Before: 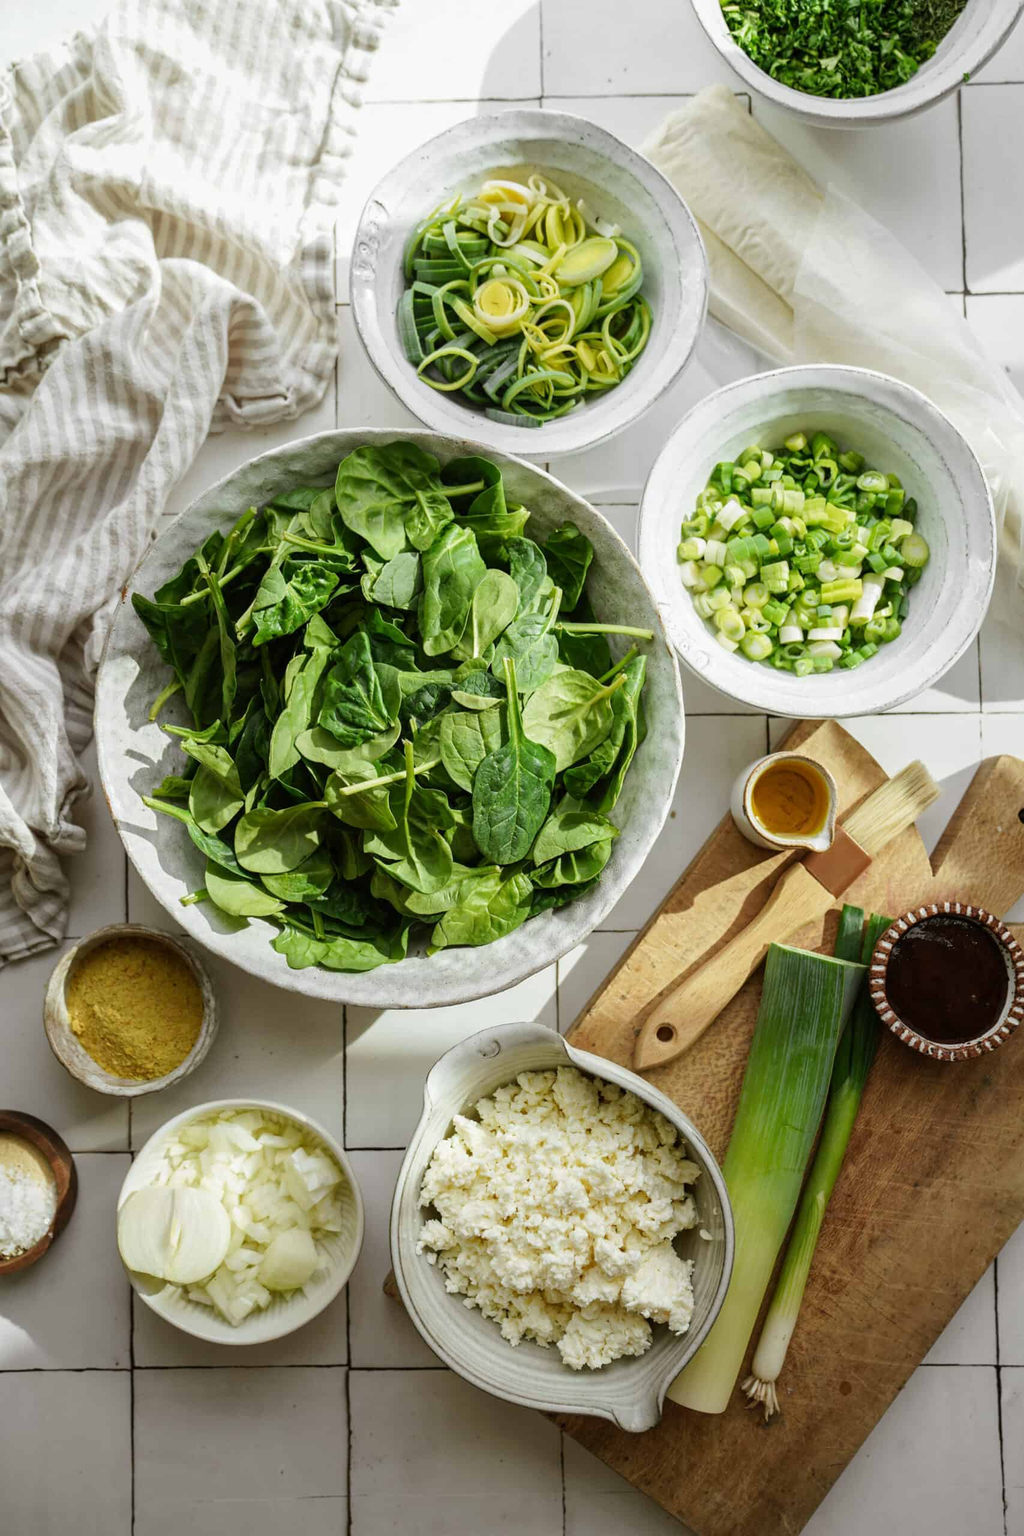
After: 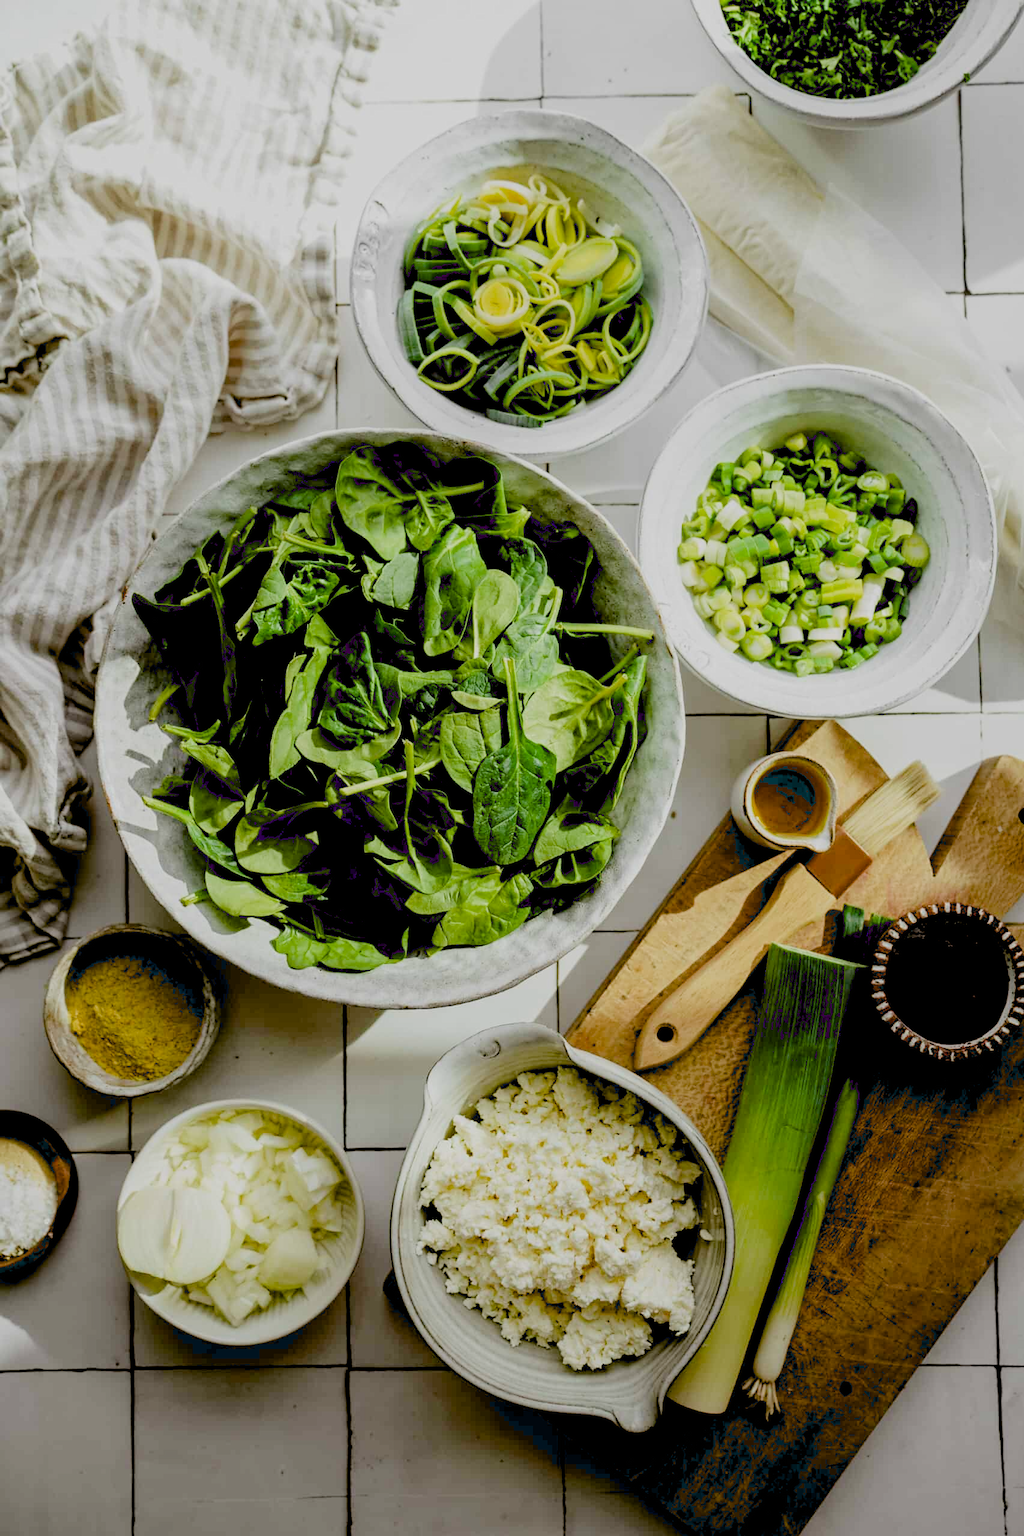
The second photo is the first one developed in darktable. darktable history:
filmic rgb: black relative exposure -7.65 EV, white relative exposure 4.56 EV, hardness 3.61
exposure: black level correction 0.049, exposure 0.012 EV, compensate exposure bias true, compensate highlight preservation false
